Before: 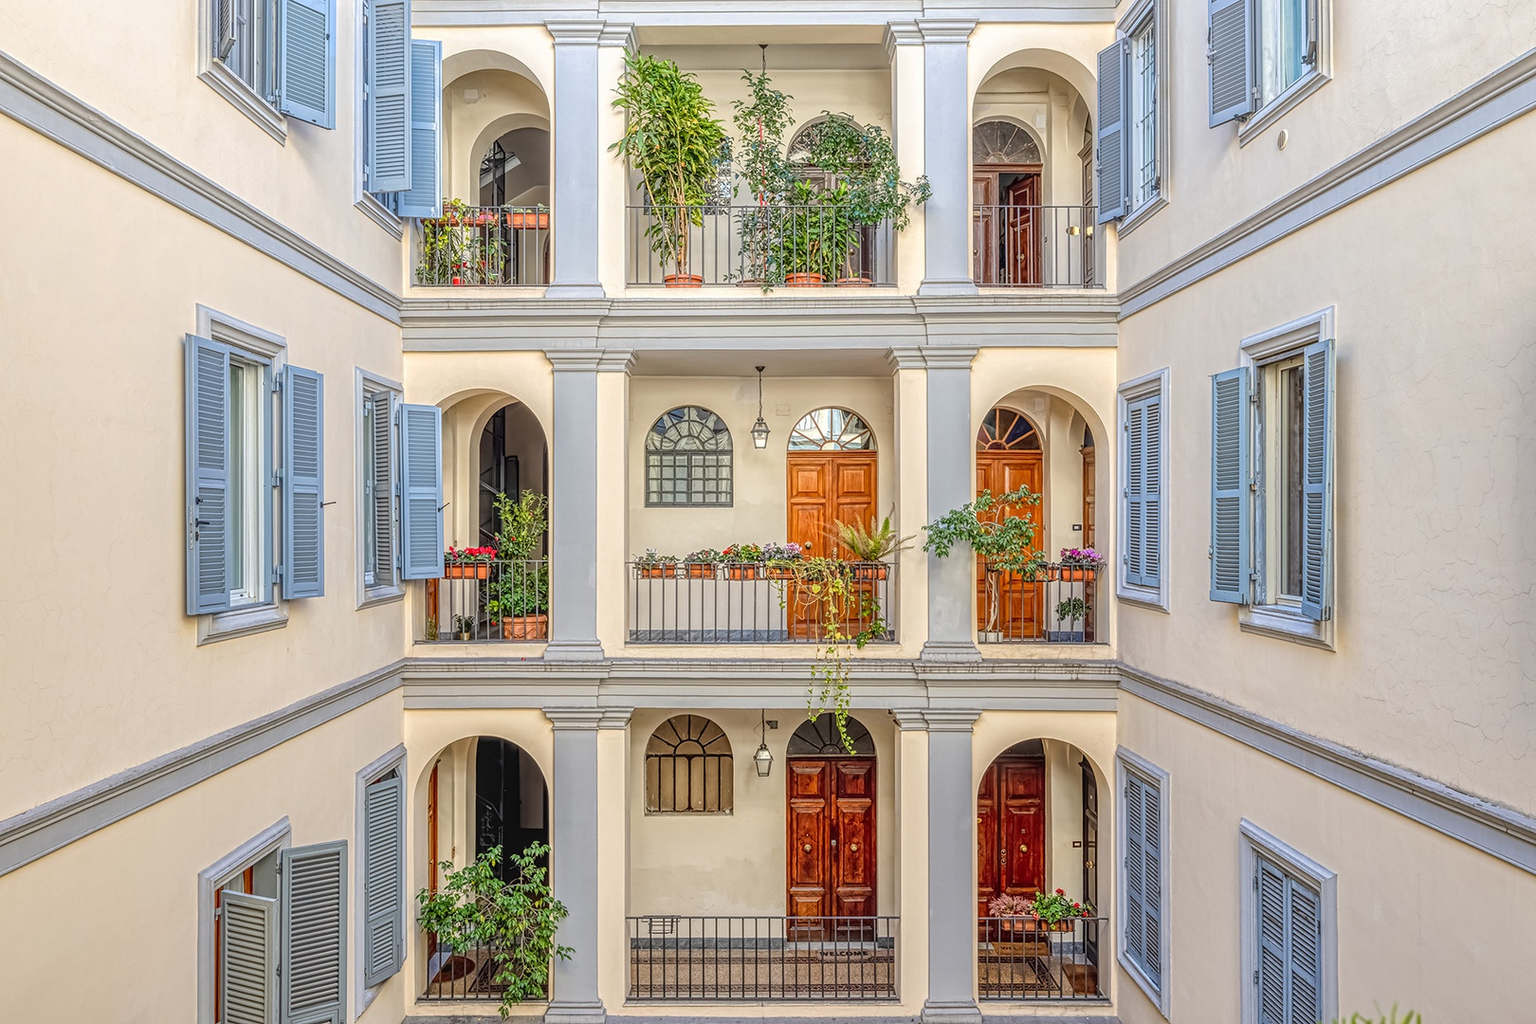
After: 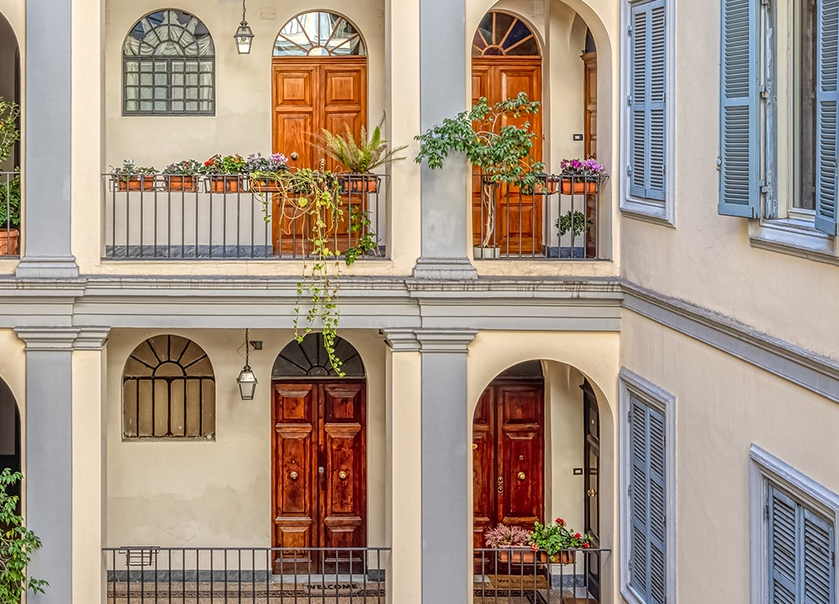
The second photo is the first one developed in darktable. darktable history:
local contrast: mode bilateral grid, contrast 20, coarseness 50, detail 120%, midtone range 0.2
crop: left 34.479%, top 38.822%, right 13.718%, bottom 5.172%
